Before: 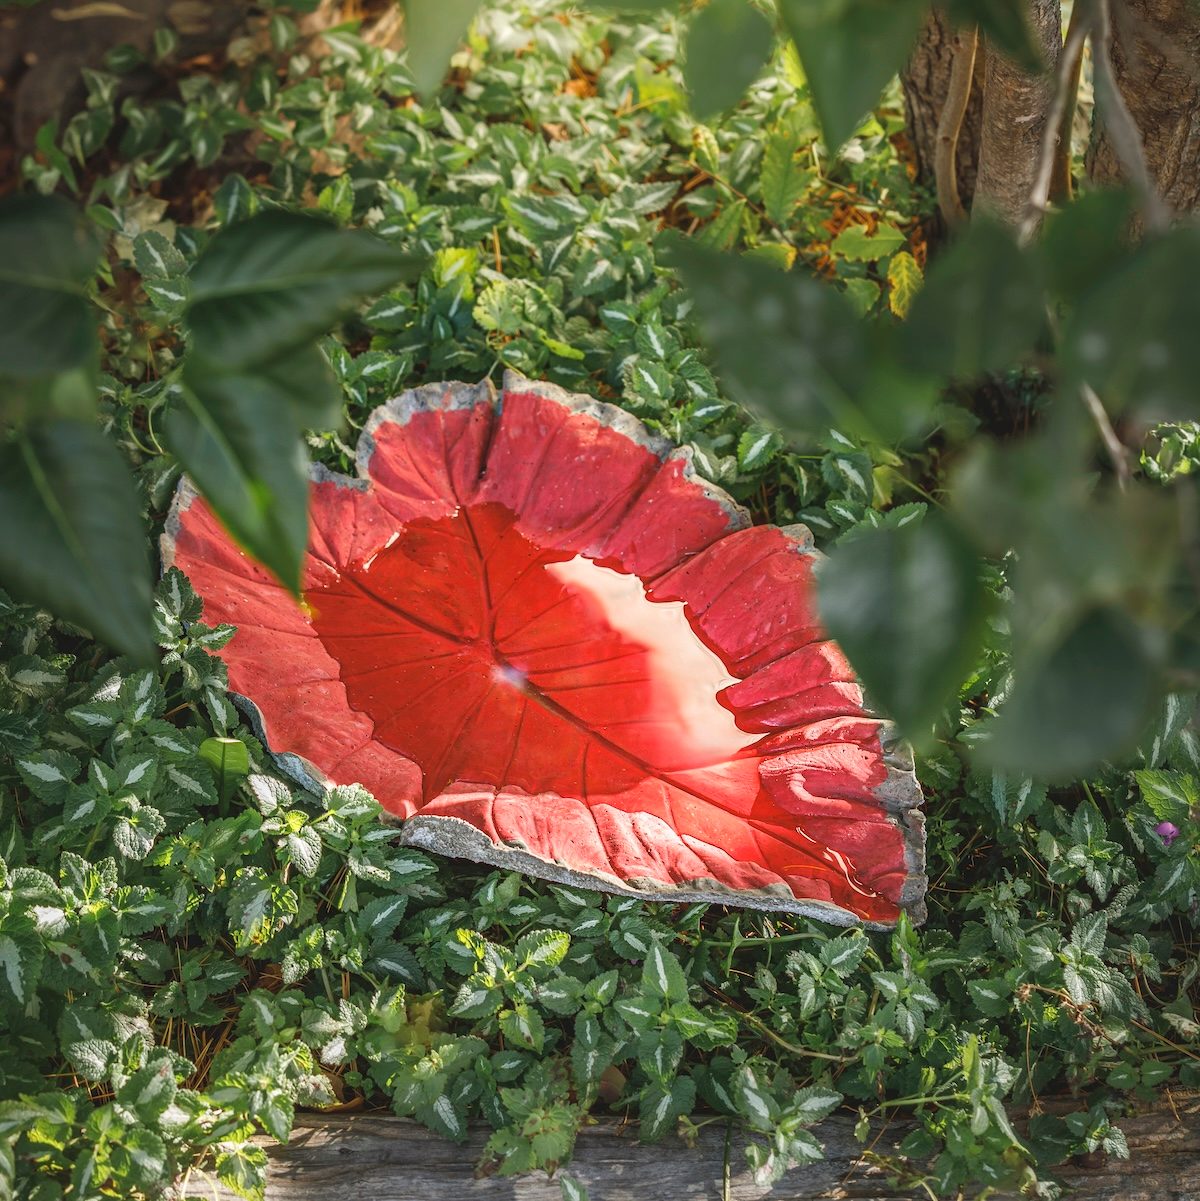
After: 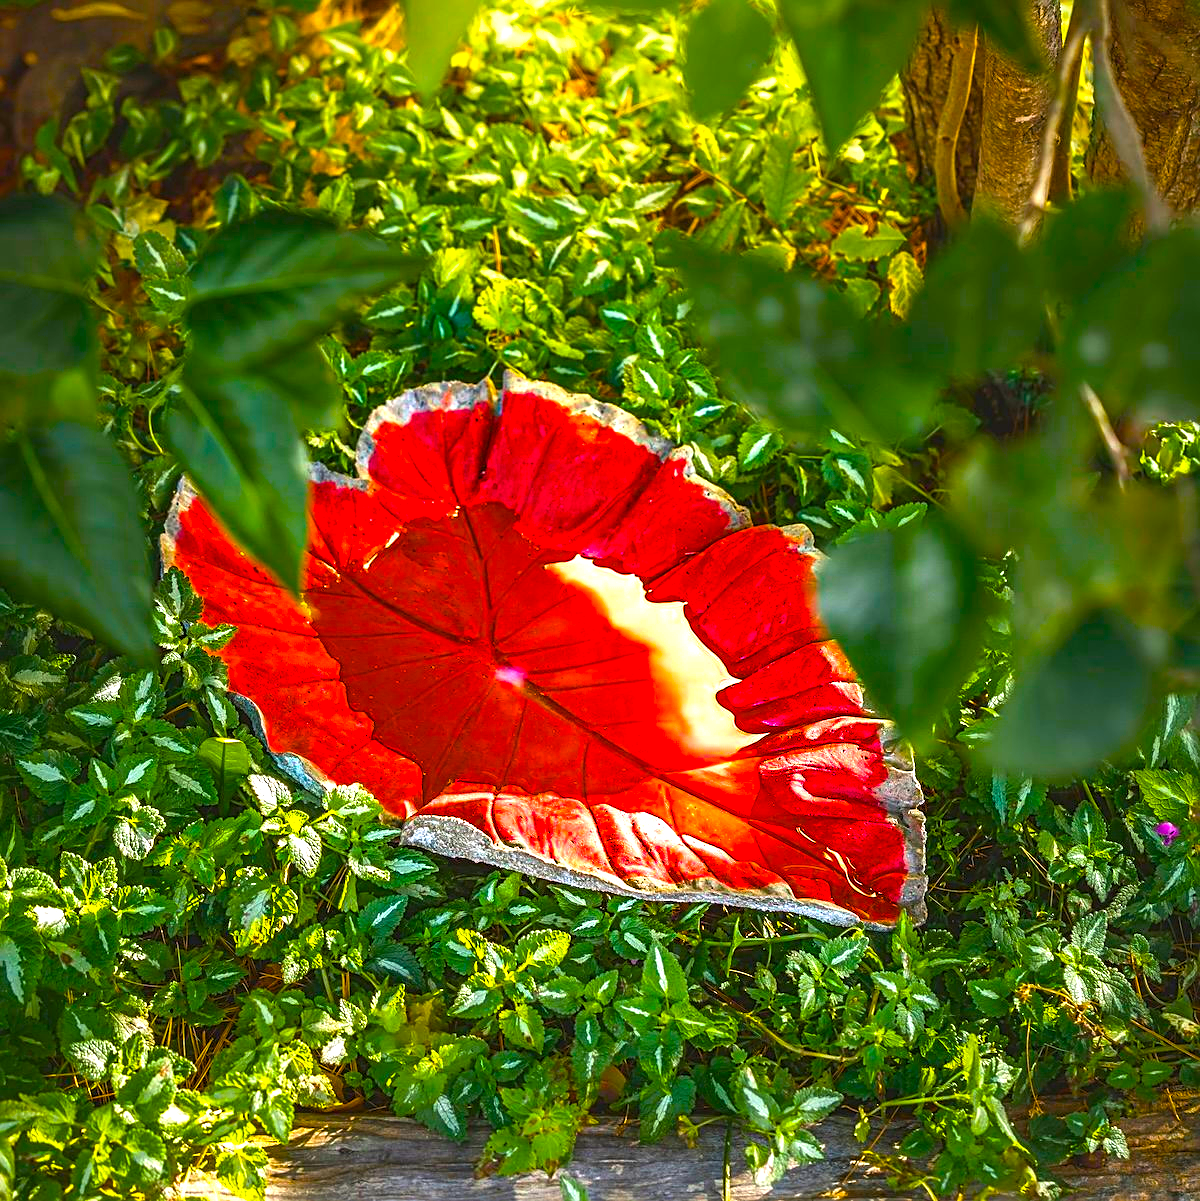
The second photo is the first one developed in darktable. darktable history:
color balance rgb: linear chroma grading › global chroma 20%, perceptual saturation grading › global saturation 65%, perceptual saturation grading › highlights 50%, perceptual saturation grading › shadows 30%, perceptual brilliance grading › global brilliance 12%, perceptual brilliance grading › highlights 15%, global vibrance 20%
sharpen: on, module defaults
shadows and highlights: radius 331.84, shadows 53.55, highlights -100, compress 94.63%, highlights color adjustment 73.23%, soften with gaussian
